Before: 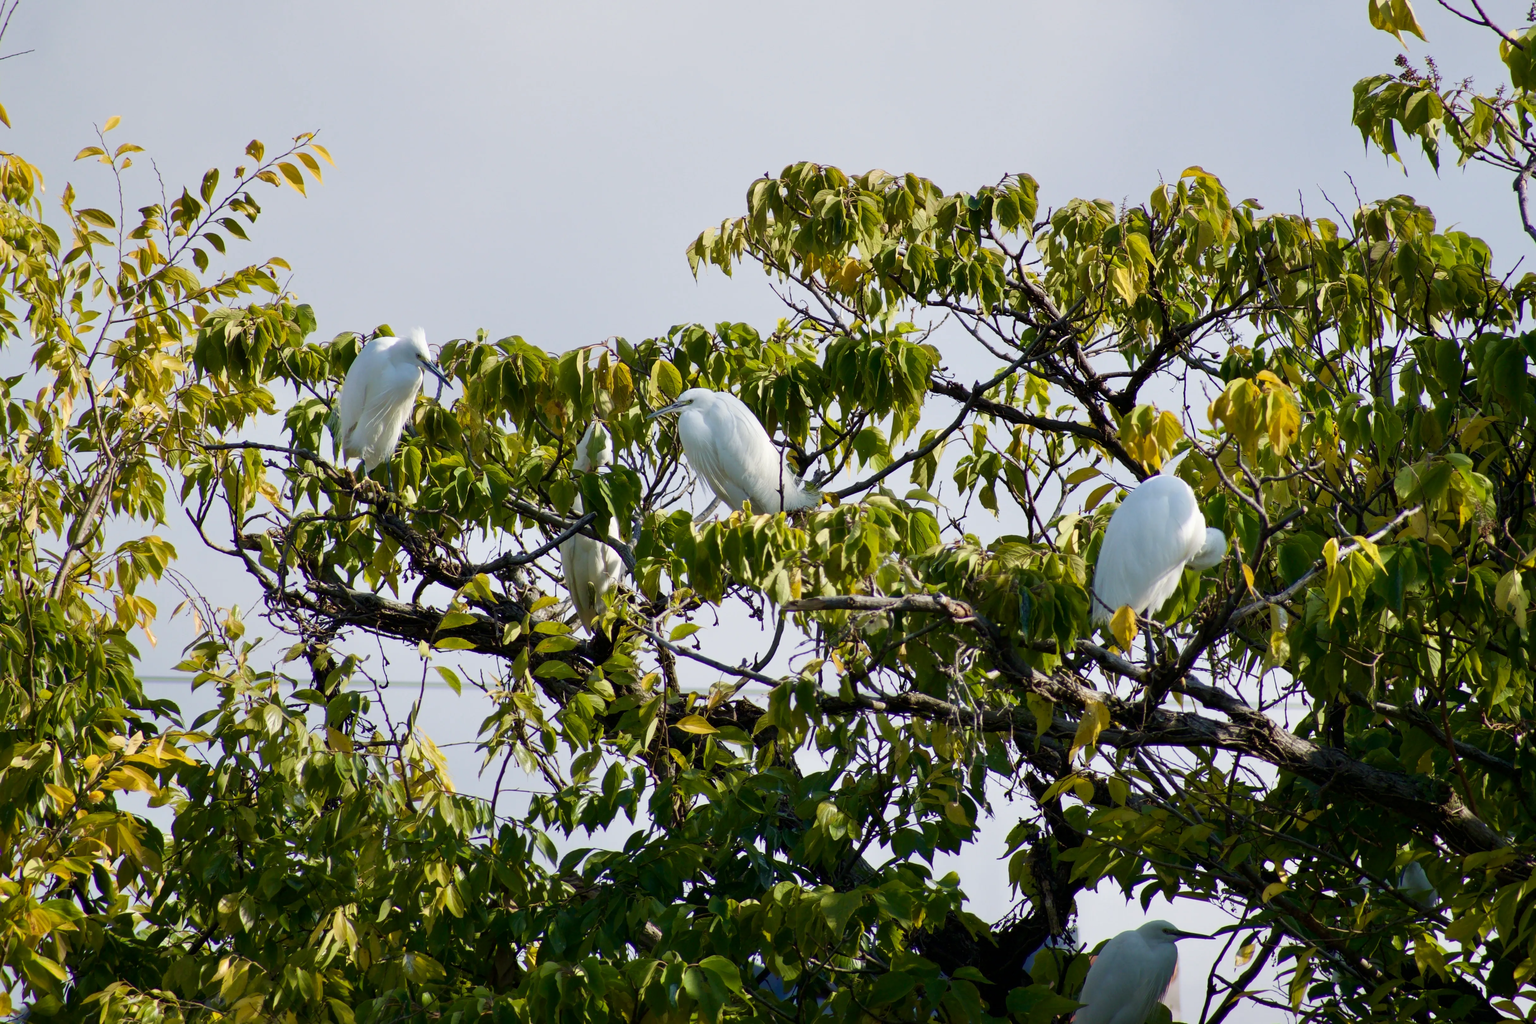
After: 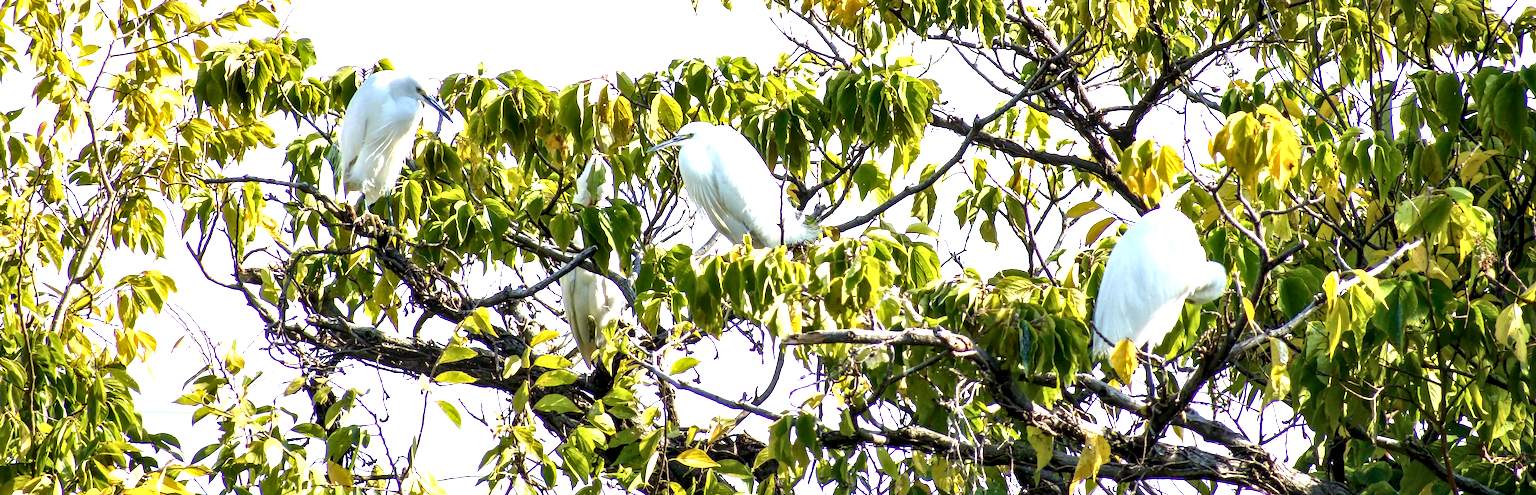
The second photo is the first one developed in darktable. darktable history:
crop and rotate: top 26.056%, bottom 25.543%
local contrast: highlights 60%, shadows 60%, detail 160%
exposure: black level correction 0, exposure 1.45 EV, compensate exposure bias true, compensate highlight preservation false
